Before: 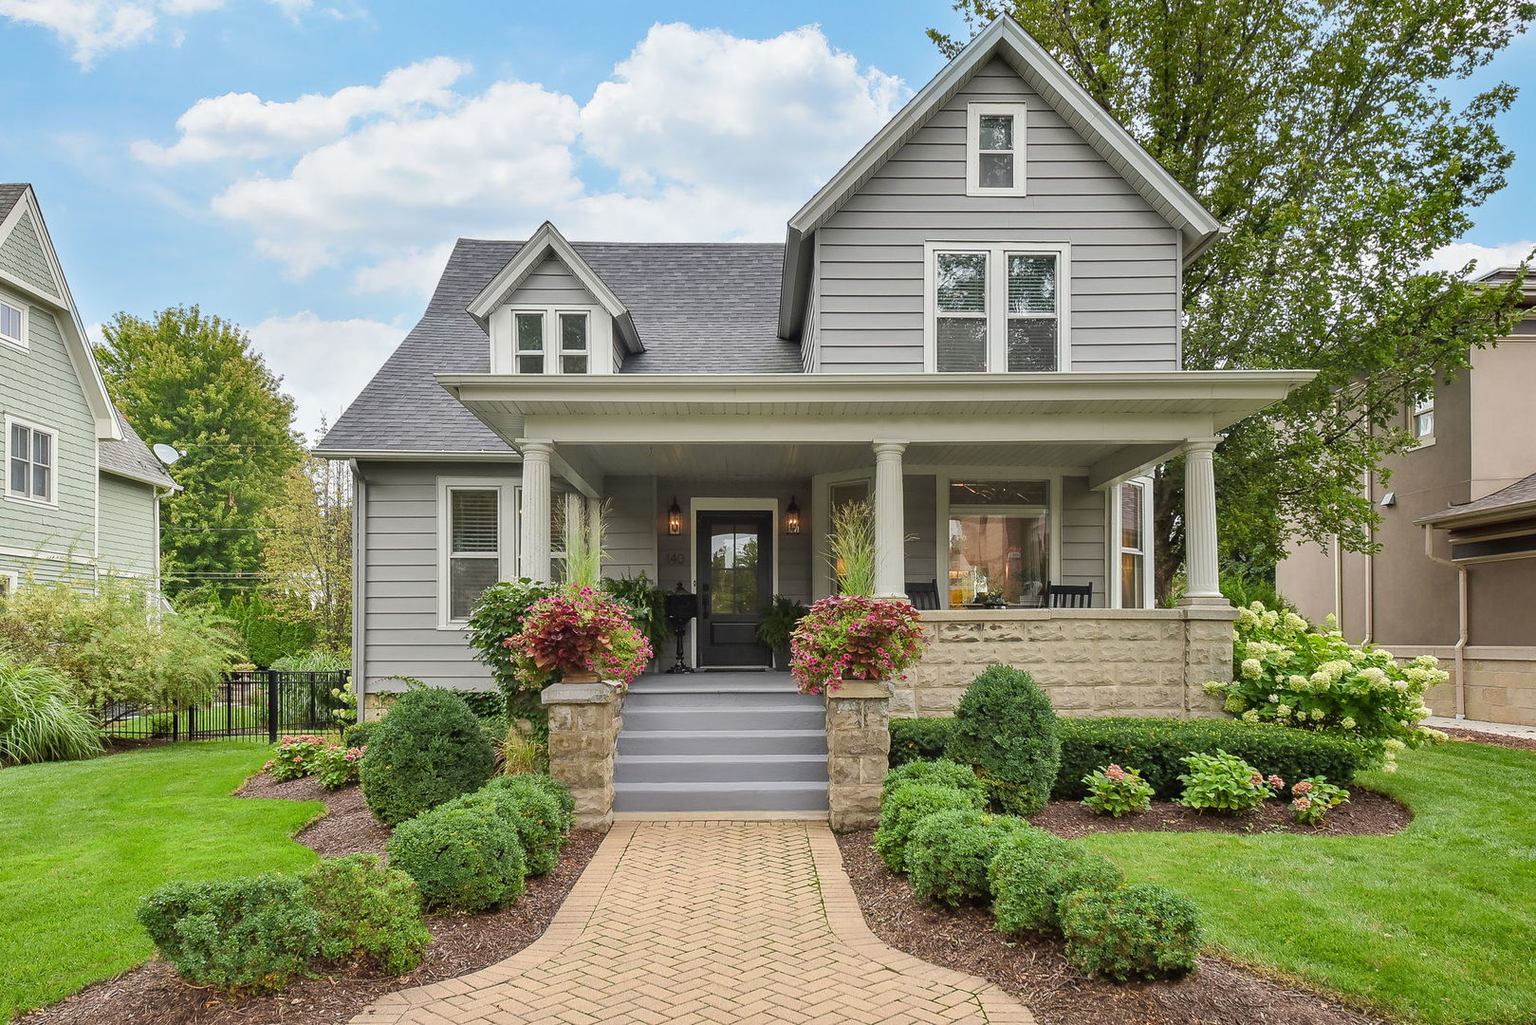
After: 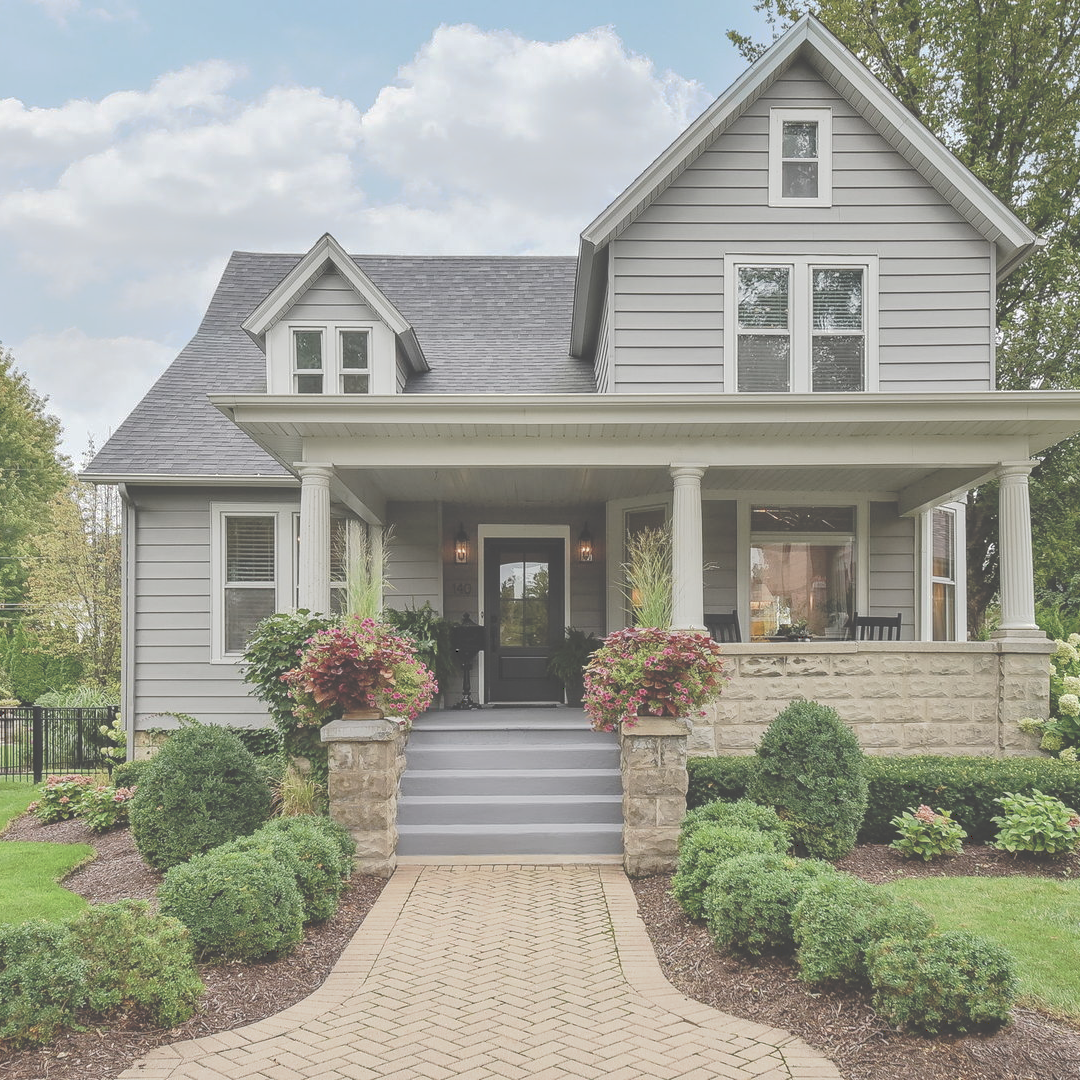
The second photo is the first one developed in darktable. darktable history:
tone curve: curves: ch0 [(0, 0) (0.003, 0.278) (0.011, 0.282) (0.025, 0.282) (0.044, 0.29) (0.069, 0.295) (0.1, 0.306) (0.136, 0.316) (0.177, 0.33) (0.224, 0.358) (0.277, 0.403) (0.335, 0.451) (0.399, 0.505) (0.468, 0.558) (0.543, 0.611) (0.623, 0.679) (0.709, 0.751) (0.801, 0.815) (0.898, 0.863) (1, 1)], preserve colors none
color correction: saturation 0.8
crop and rotate: left 15.446%, right 17.836%
